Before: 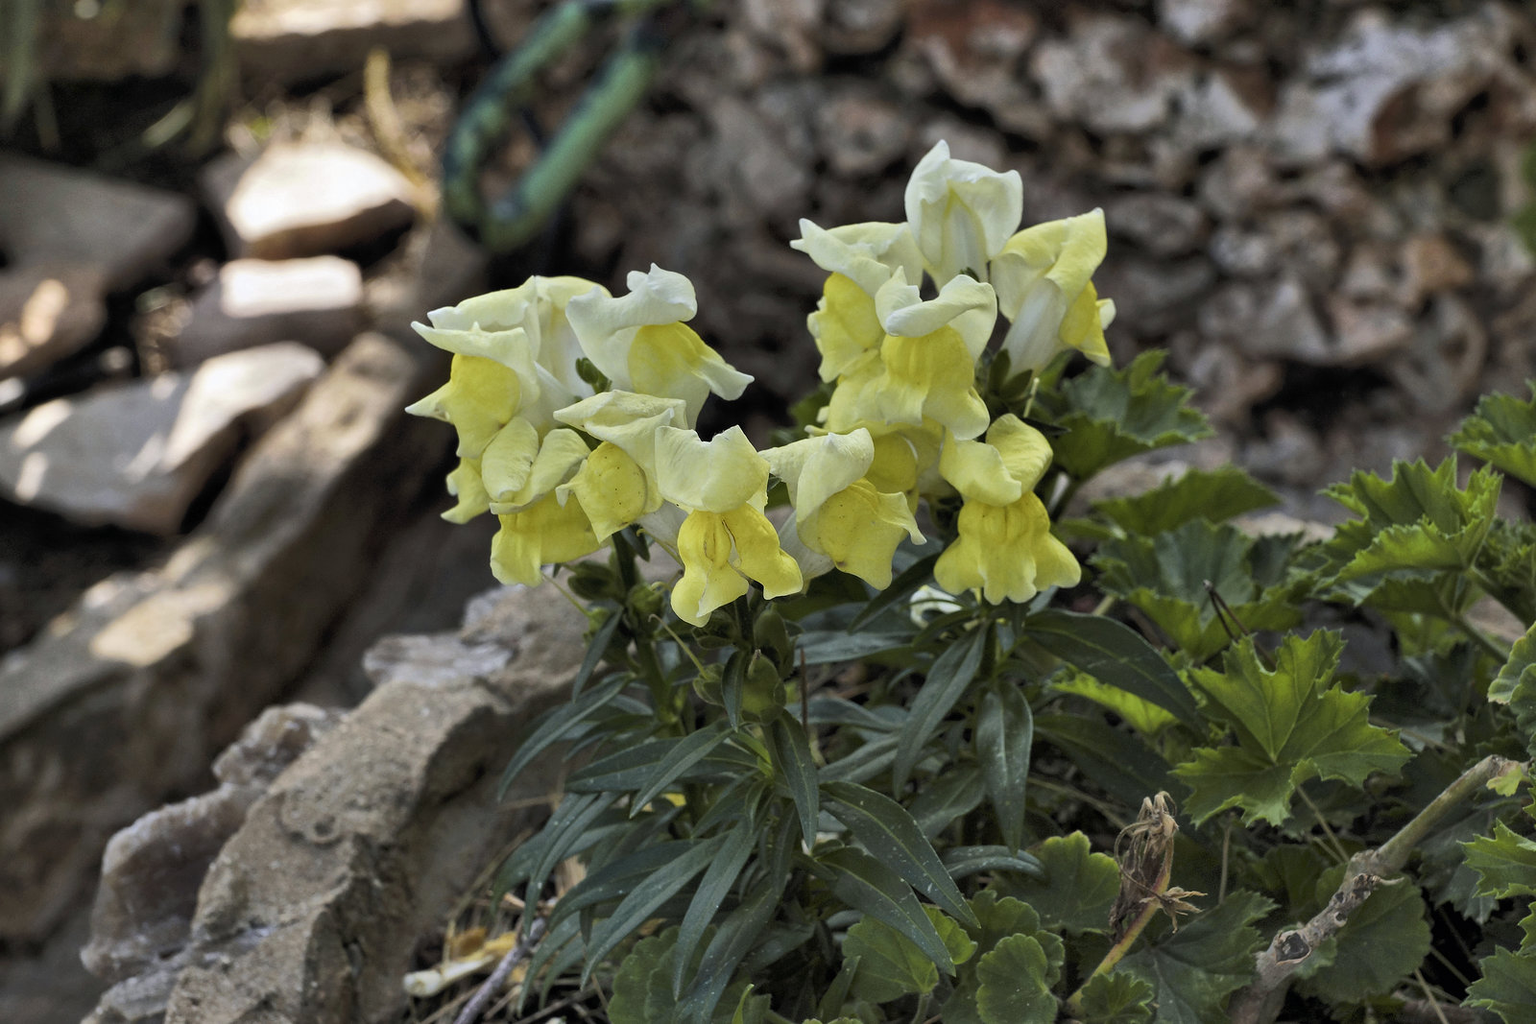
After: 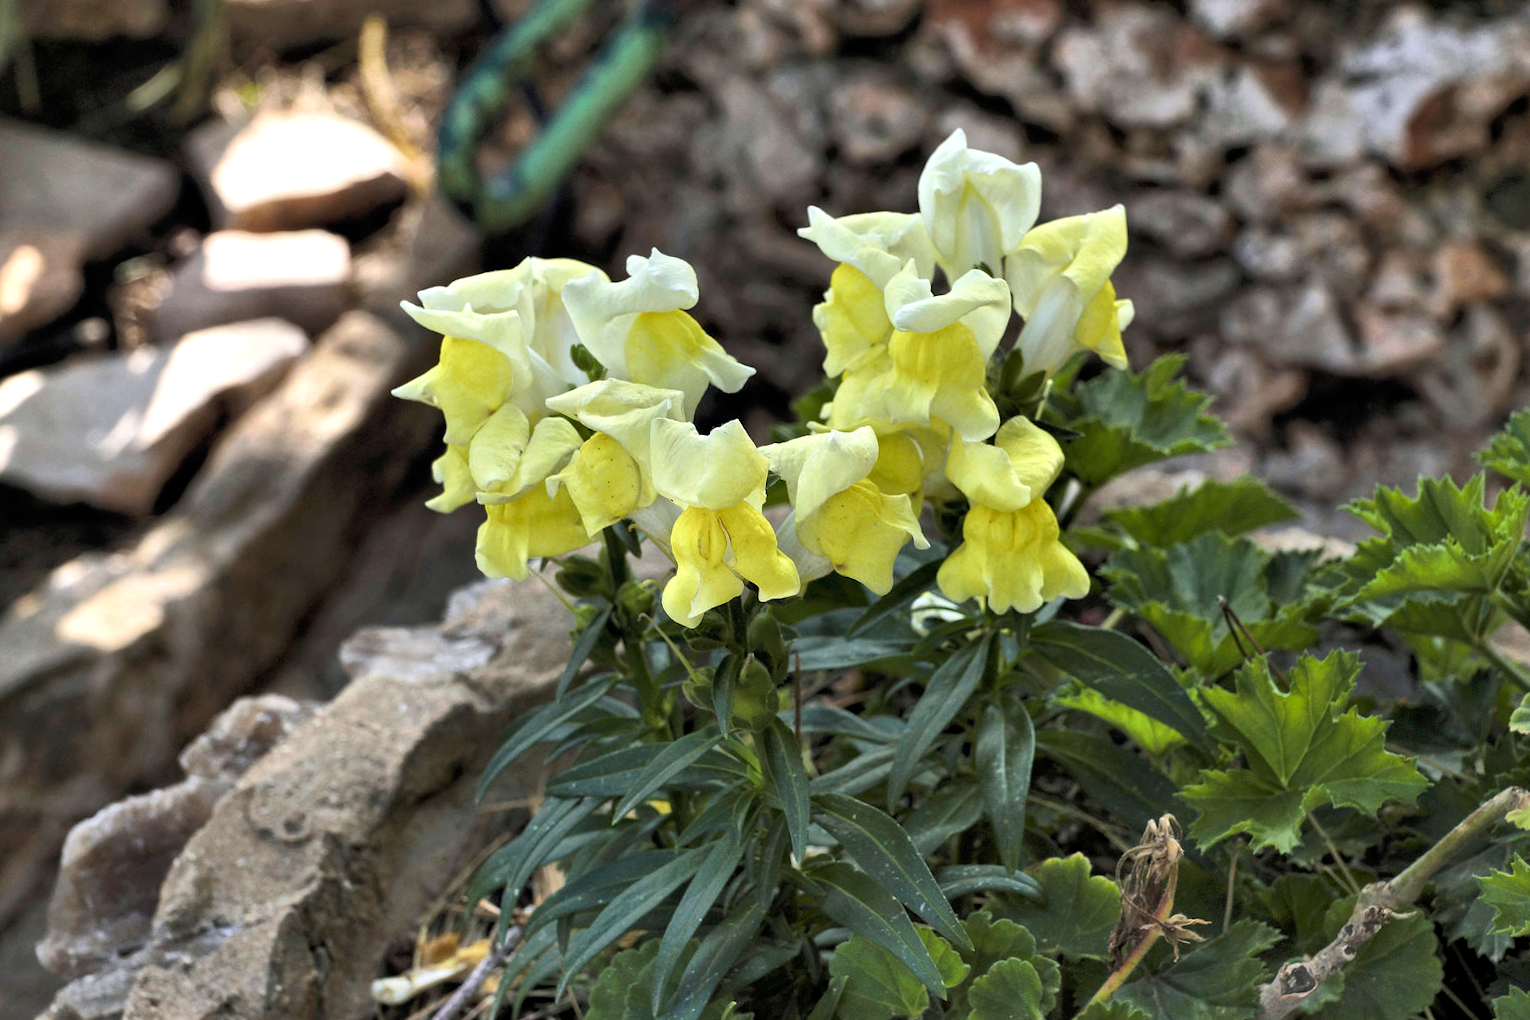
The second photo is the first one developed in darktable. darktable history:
exposure: exposure 0.602 EV, compensate exposure bias true, compensate highlight preservation false
crop and rotate: angle -1.75°
